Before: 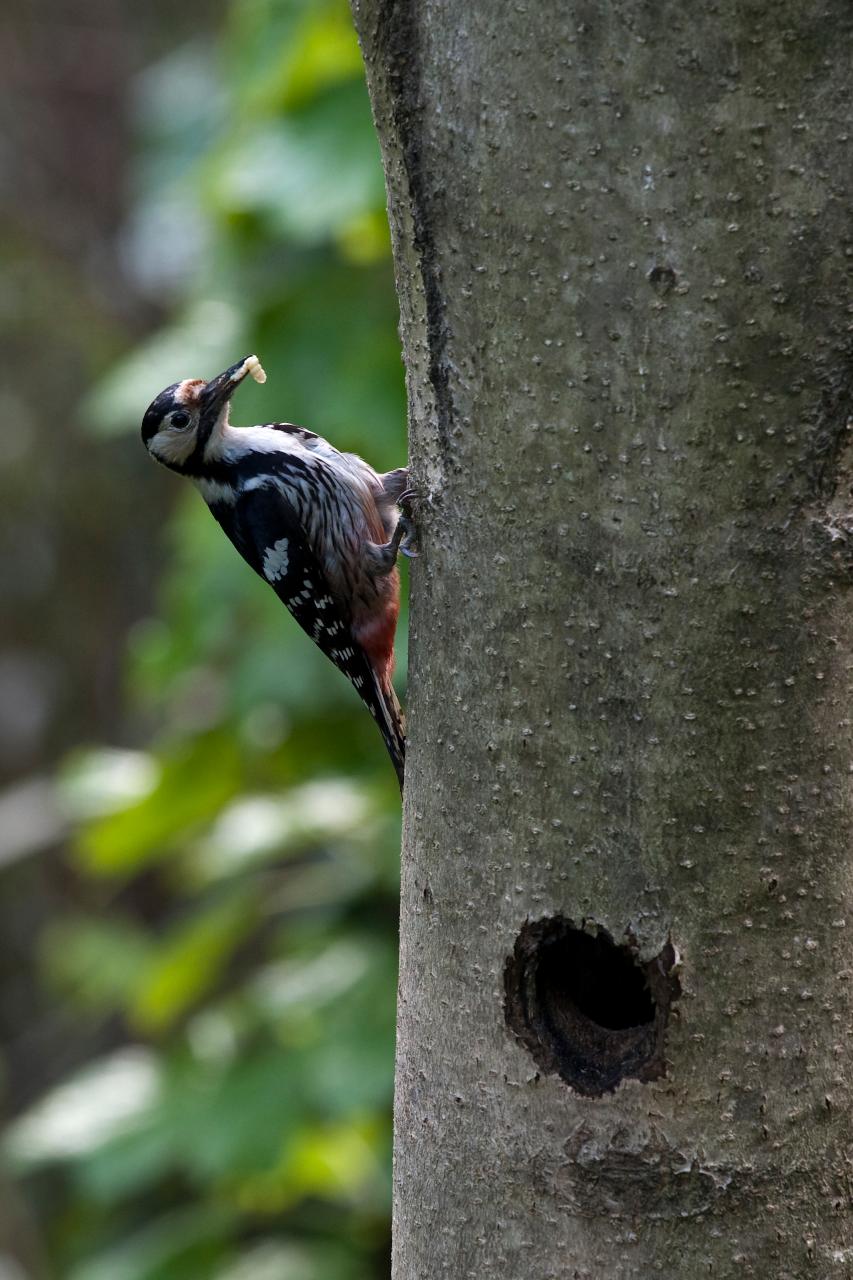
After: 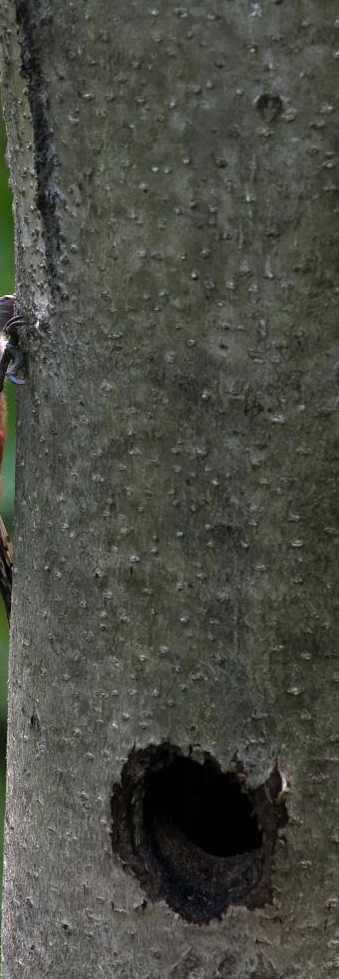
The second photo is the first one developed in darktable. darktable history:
base curve: curves: ch0 [(0, 0) (0.595, 0.418) (1, 1)], preserve colors none
exposure: black level correction 0, exposure 0.499 EV, compensate highlight preservation false
crop: left 46.079%, top 13.565%, right 14.115%, bottom 9.899%
